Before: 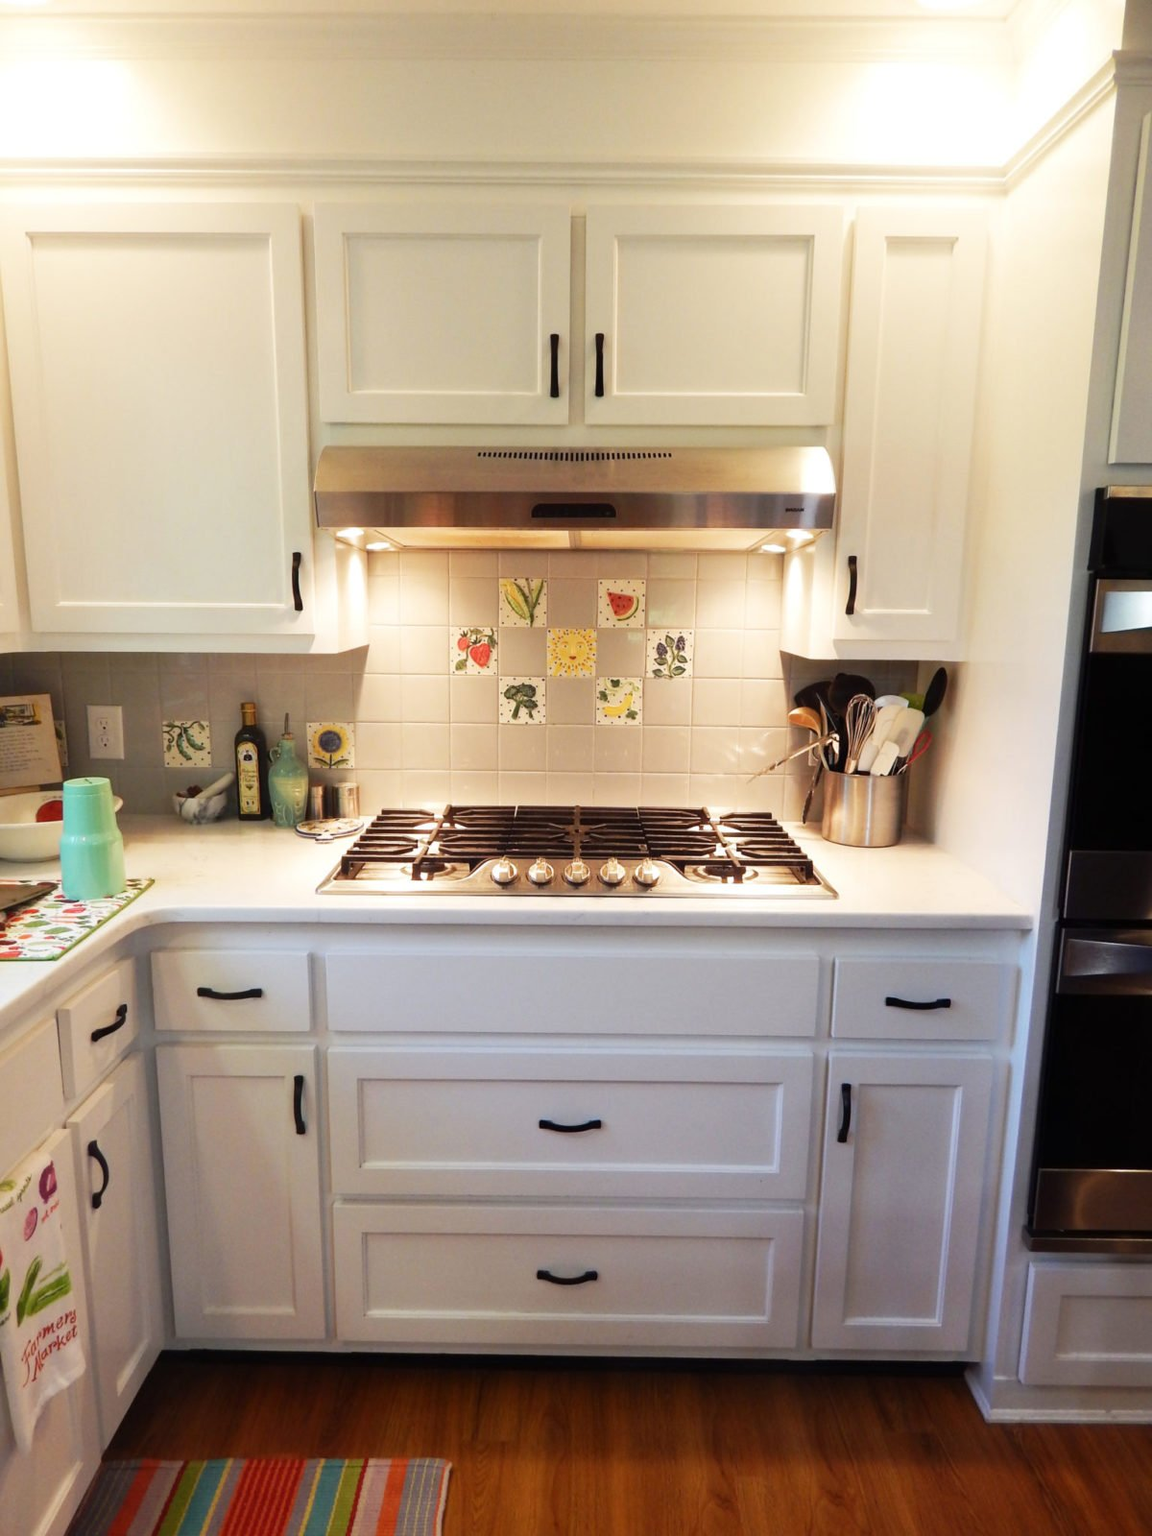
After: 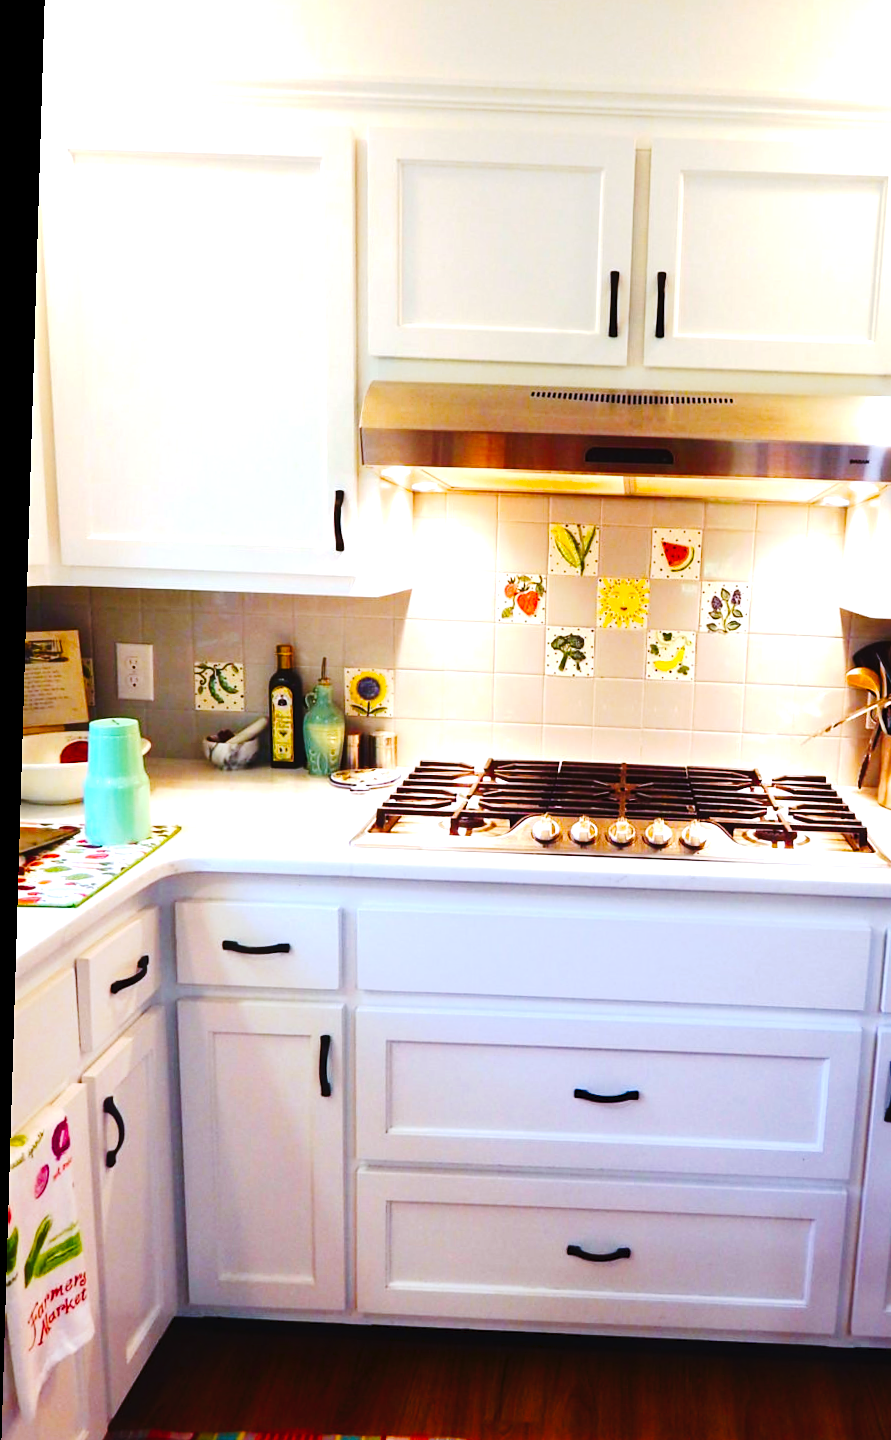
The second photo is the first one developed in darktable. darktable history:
tone curve: curves: ch0 [(0, 0) (0.003, 0.023) (0.011, 0.029) (0.025, 0.037) (0.044, 0.047) (0.069, 0.057) (0.1, 0.075) (0.136, 0.103) (0.177, 0.145) (0.224, 0.193) (0.277, 0.266) (0.335, 0.362) (0.399, 0.473) (0.468, 0.569) (0.543, 0.655) (0.623, 0.73) (0.709, 0.804) (0.801, 0.874) (0.898, 0.924) (1, 1)], preserve colors none
crop: top 5.803%, right 27.864%, bottom 5.804%
sharpen: amount 0.2
color balance rgb: linear chroma grading › global chroma 9%, perceptual saturation grading › global saturation 36%, perceptual saturation grading › shadows 35%, perceptual brilliance grading › global brilliance 21.21%, perceptual brilliance grading › shadows -35%, global vibrance 21.21%
rotate and perspective: rotation 1.72°, automatic cropping off
color calibration: illuminant as shot in camera, x 0.37, y 0.382, temperature 4313.32 K
